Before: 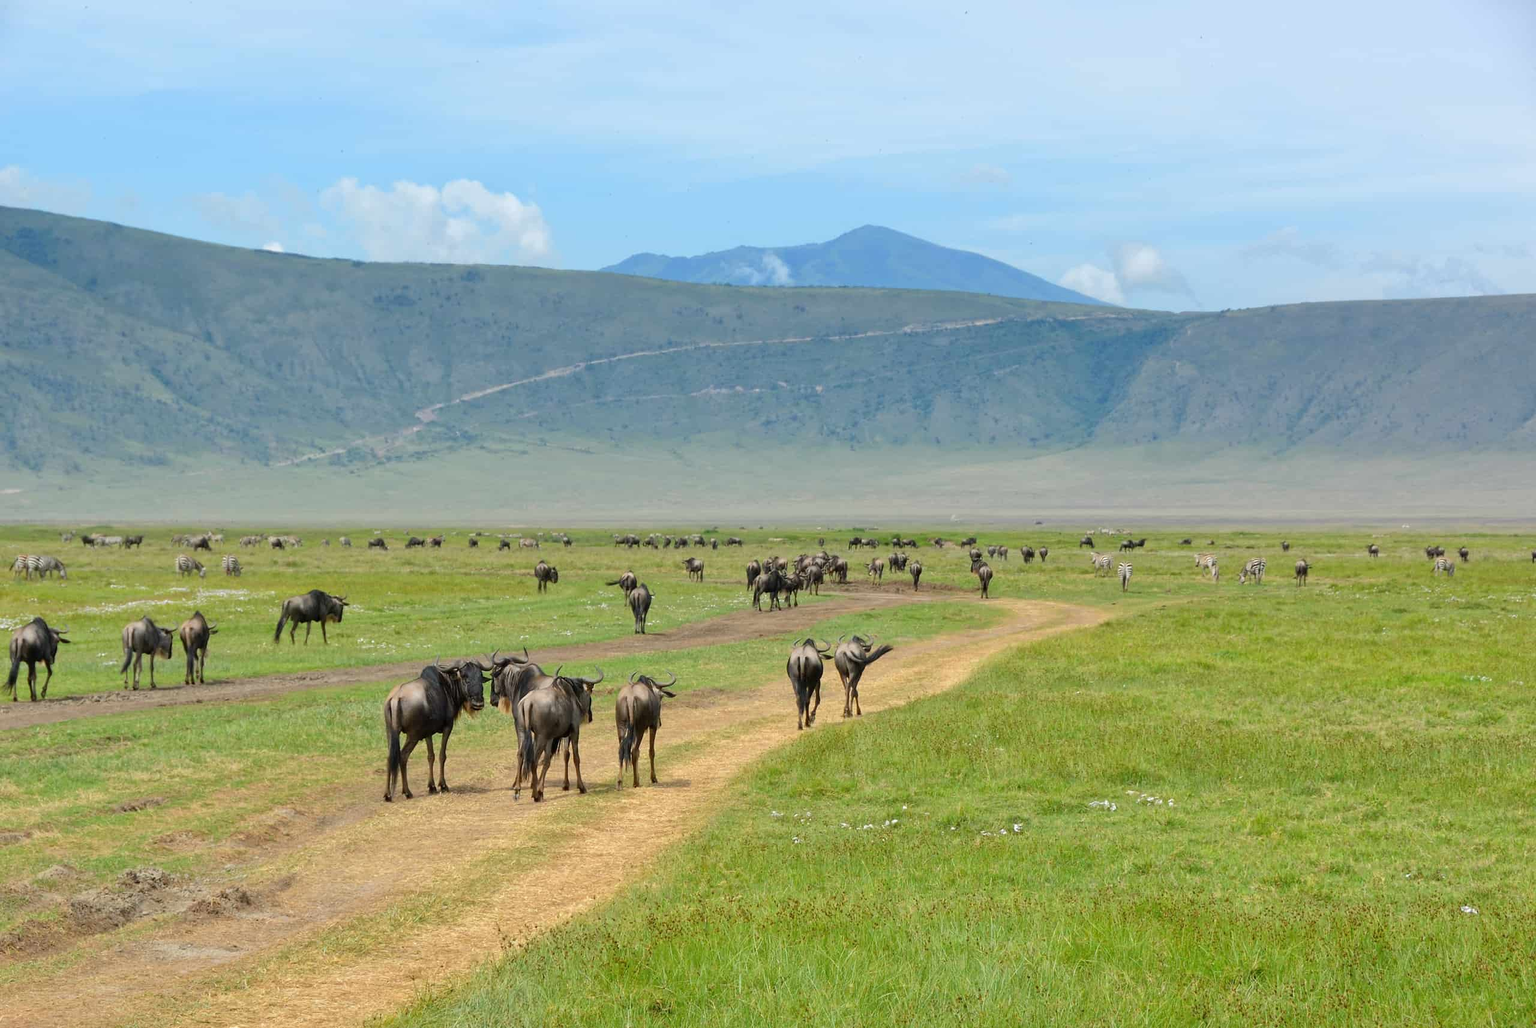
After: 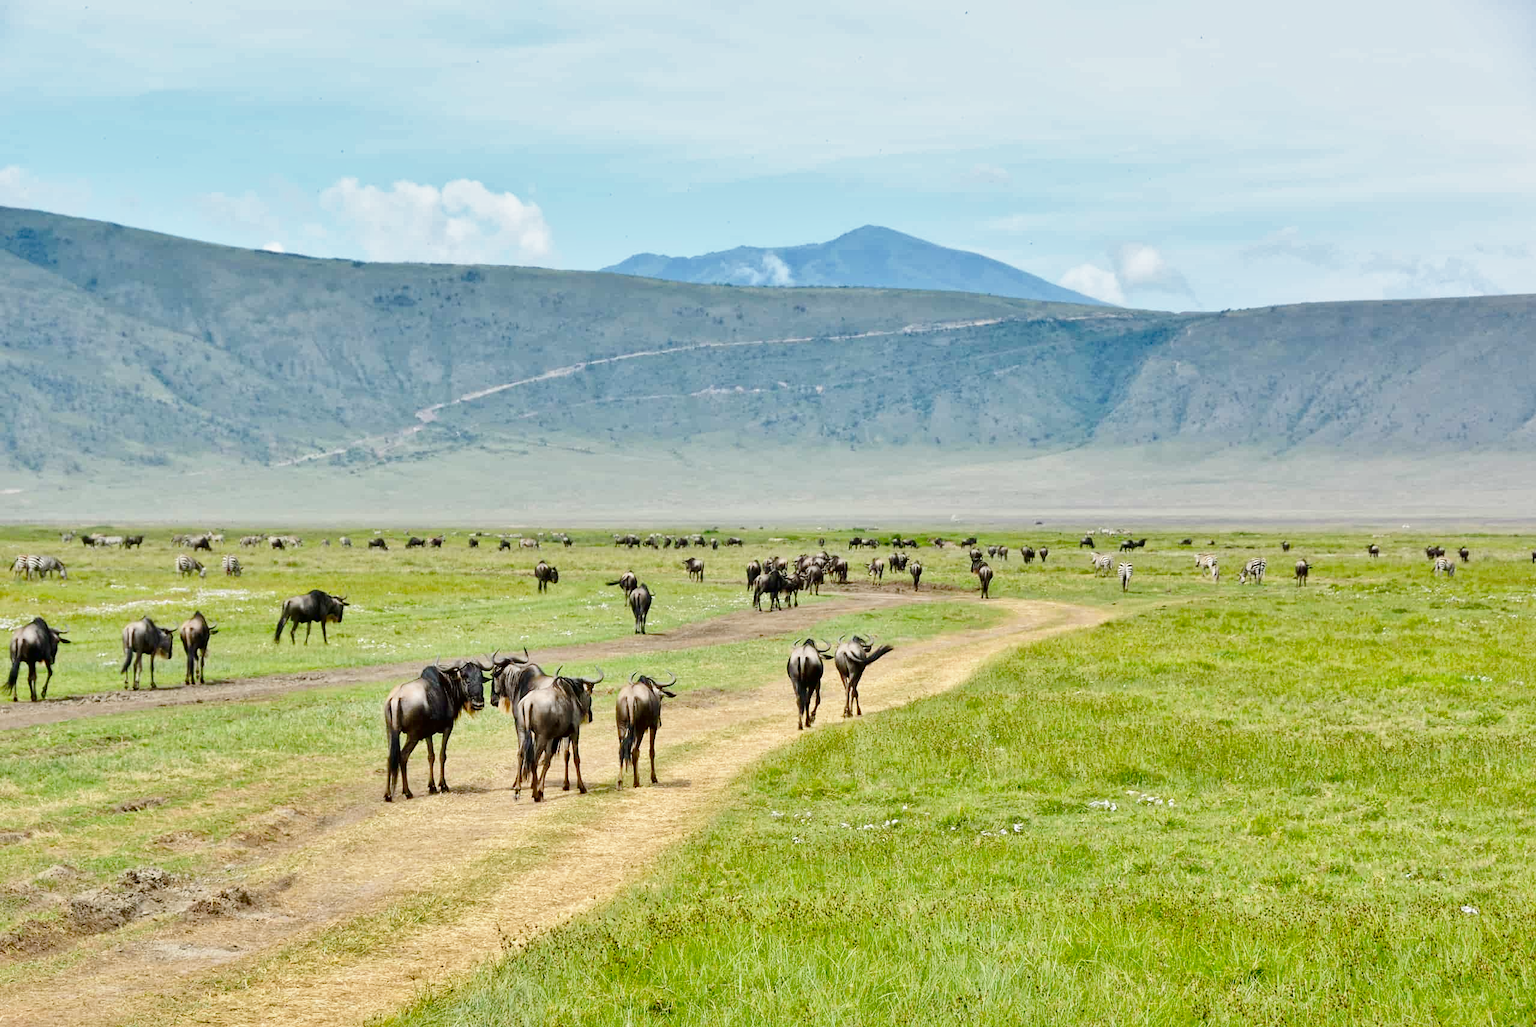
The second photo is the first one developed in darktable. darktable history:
local contrast: mode bilateral grid, contrast 20, coarseness 50, detail 119%, midtone range 0.2
base curve: curves: ch0 [(0, 0) (0.025, 0.046) (0.112, 0.277) (0.467, 0.74) (0.814, 0.929) (1, 0.942)], preserve colors none
shadows and highlights: radius 116.88, shadows 41.67, highlights -62.13, highlights color adjustment 56.79%, soften with gaussian
tone curve: curves: ch0 [(0, 0.019) (0.11, 0.036) (0.259, 0.214) (0.378, 0.365) (0.499, 0.529) (1, 1)], color space Lab, independent channels, preserve colors none
